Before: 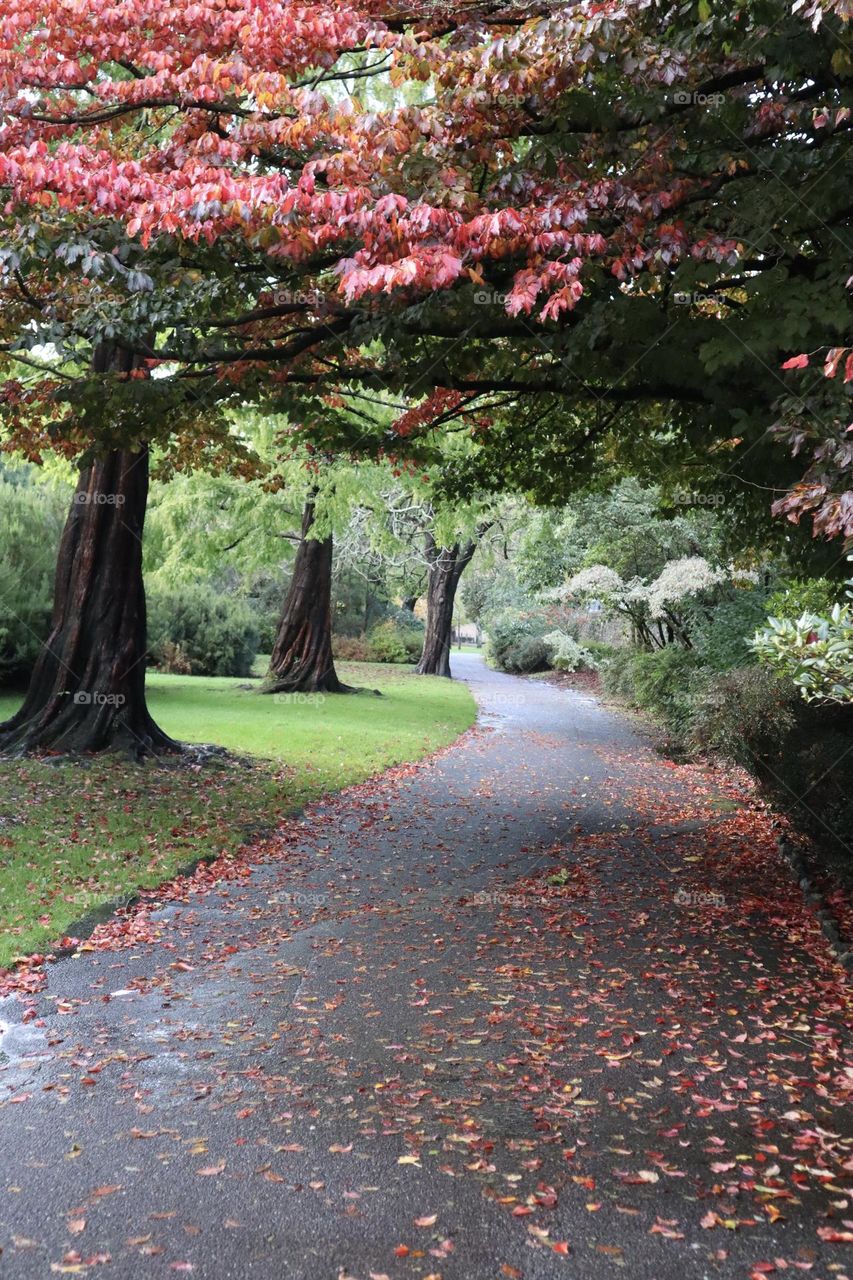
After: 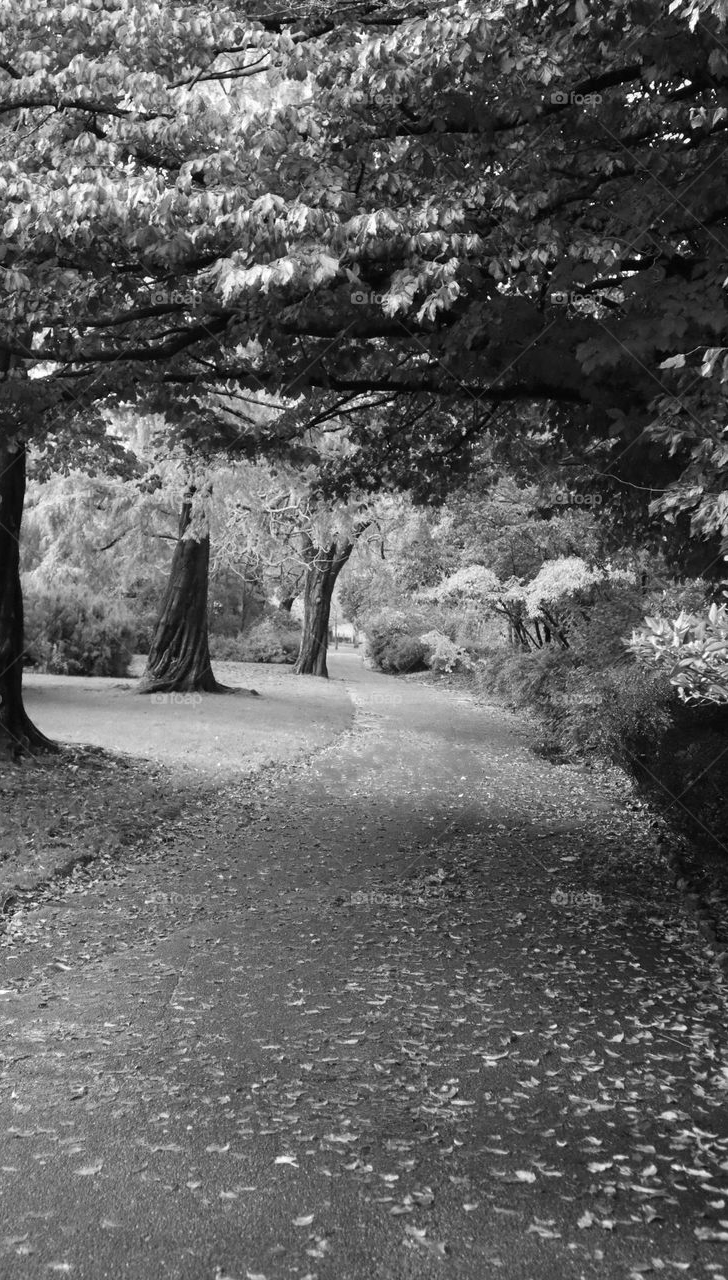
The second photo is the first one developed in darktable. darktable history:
crop and rotate: left 14.537%
color zones: curves: ch0 [(0.002, 0.593) (0.143, 0.417) (0.285, 0.541) (0.455, 0.289) (0.608, 0.327) (0.727, 0.283) (0.869, 0.571) (1, 0.603)]; ch1 [(0, 0) (0.143, 0) (0.286, 0) (0.429, 0) (0.571, 0) (0.714, 0) (0.857, 0)]
contrast brightness saturation: saturation 0.176
